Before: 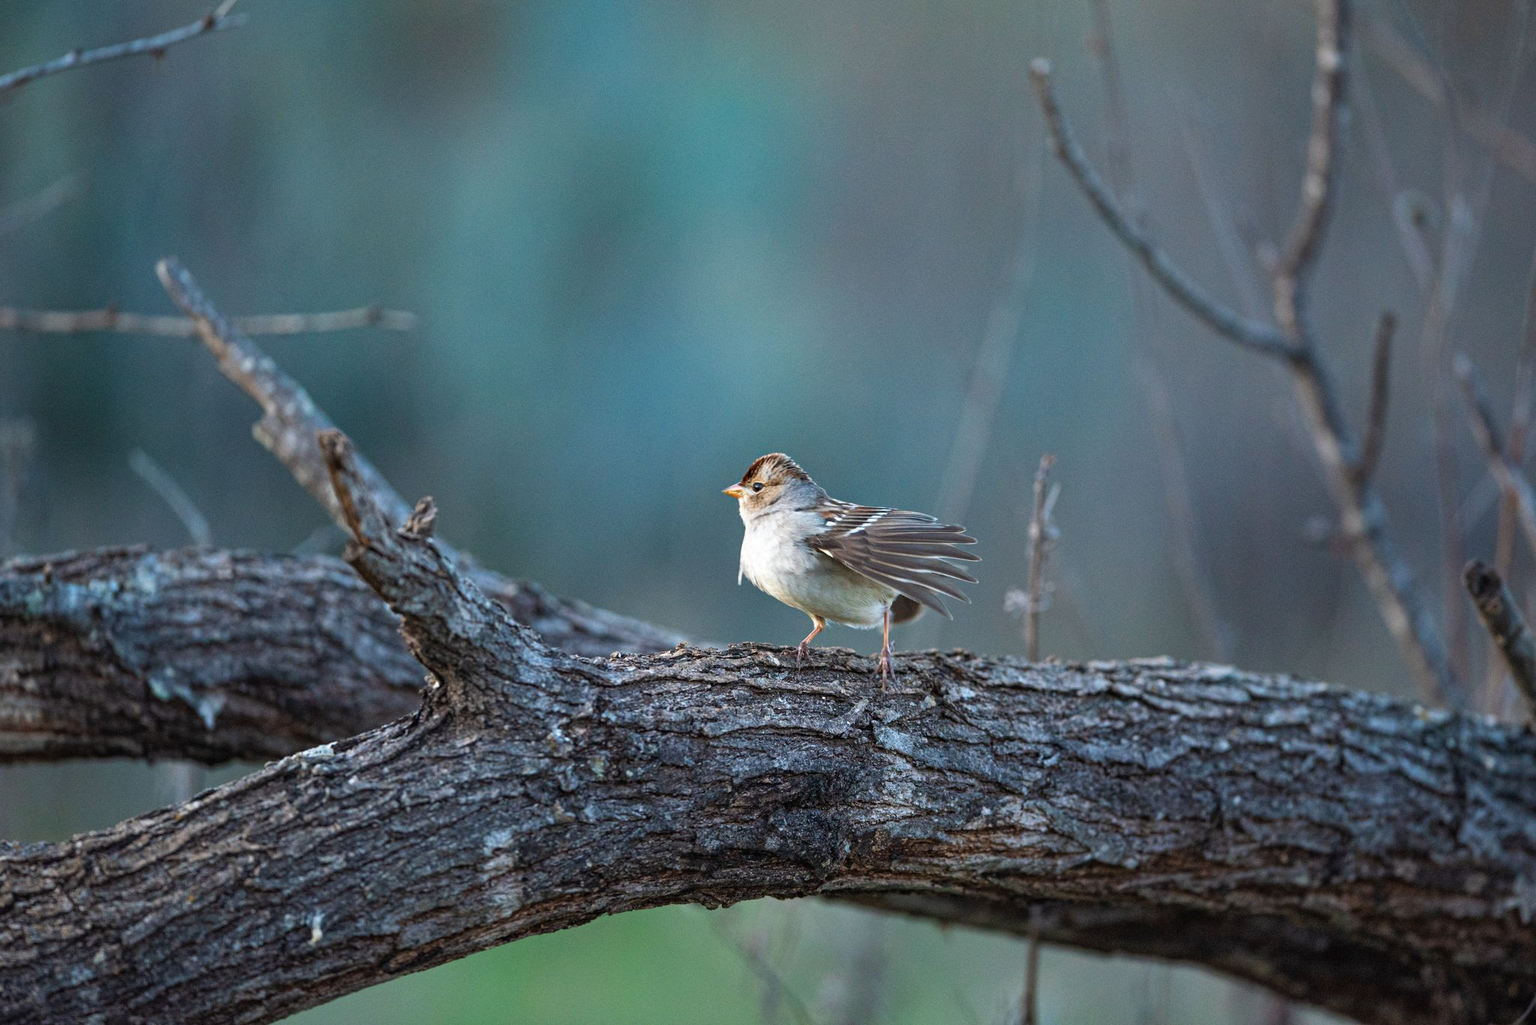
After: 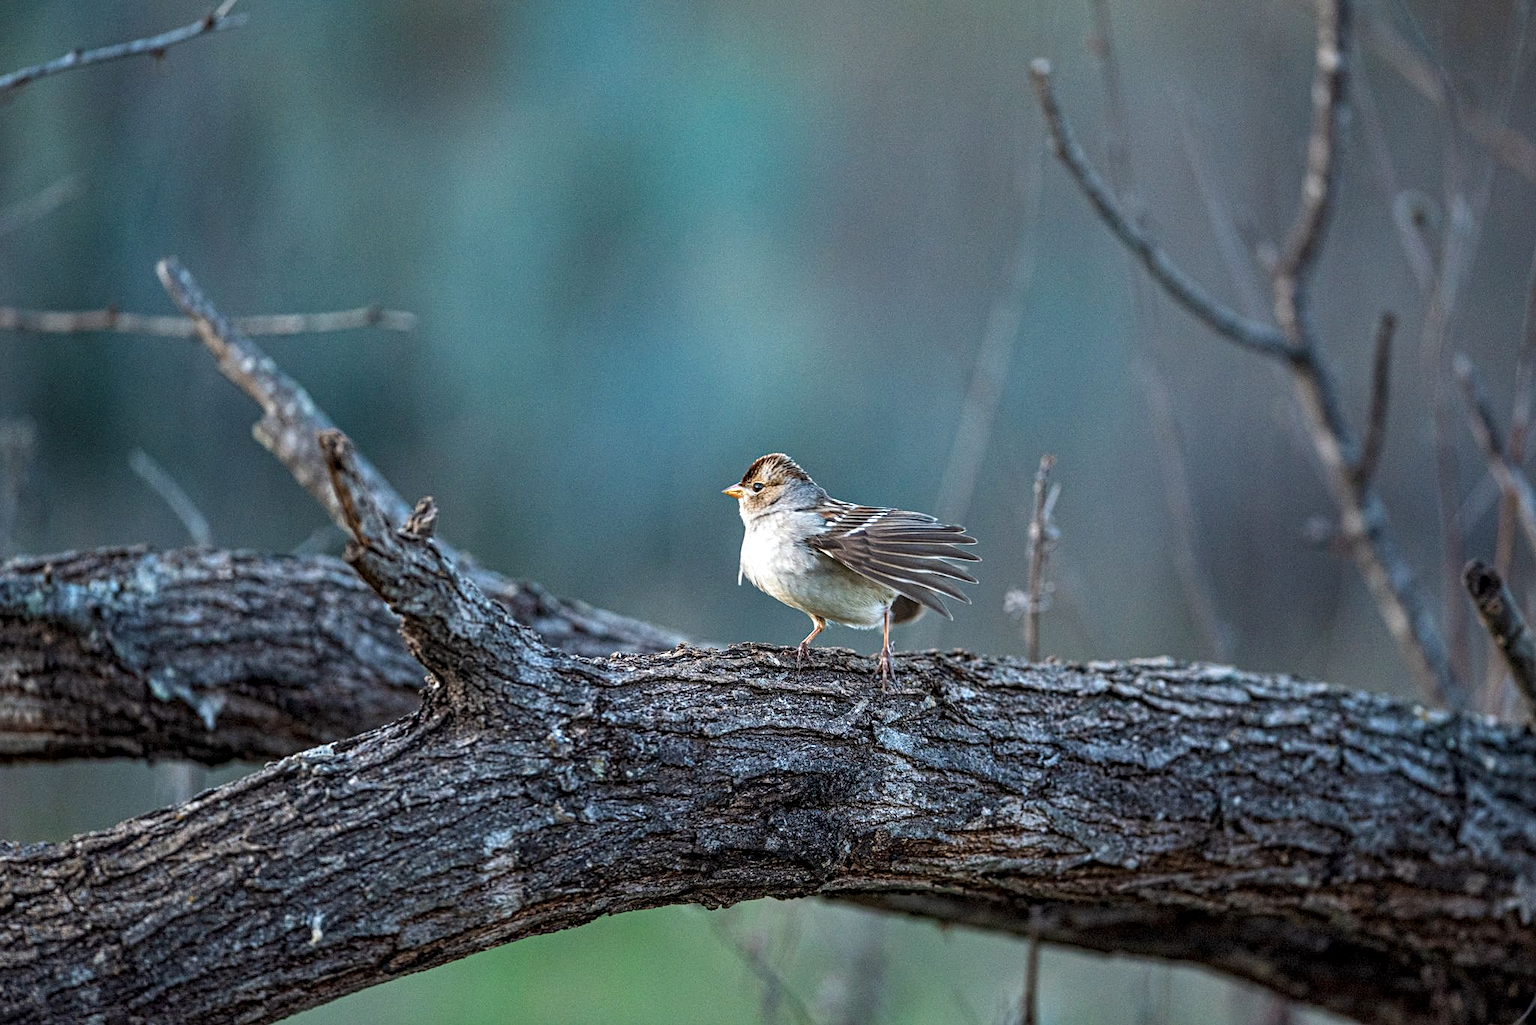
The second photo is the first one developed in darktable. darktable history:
sharpen: amount 0.214
contrast equalizer: octaves 7, y [[0.502, 0.505, 0.512, 0.529, 0.564, 0.588], [0.5 ×6], [0.502, 0.505, 0.512, 0.529, 0.564, 0.588], [0, 0.001, 0.001, 0.004, 0.008, 0.011], [0, 0.001, 0.001, 0.004, 0.008, 0.011]]
local contrast: on, module defaults
